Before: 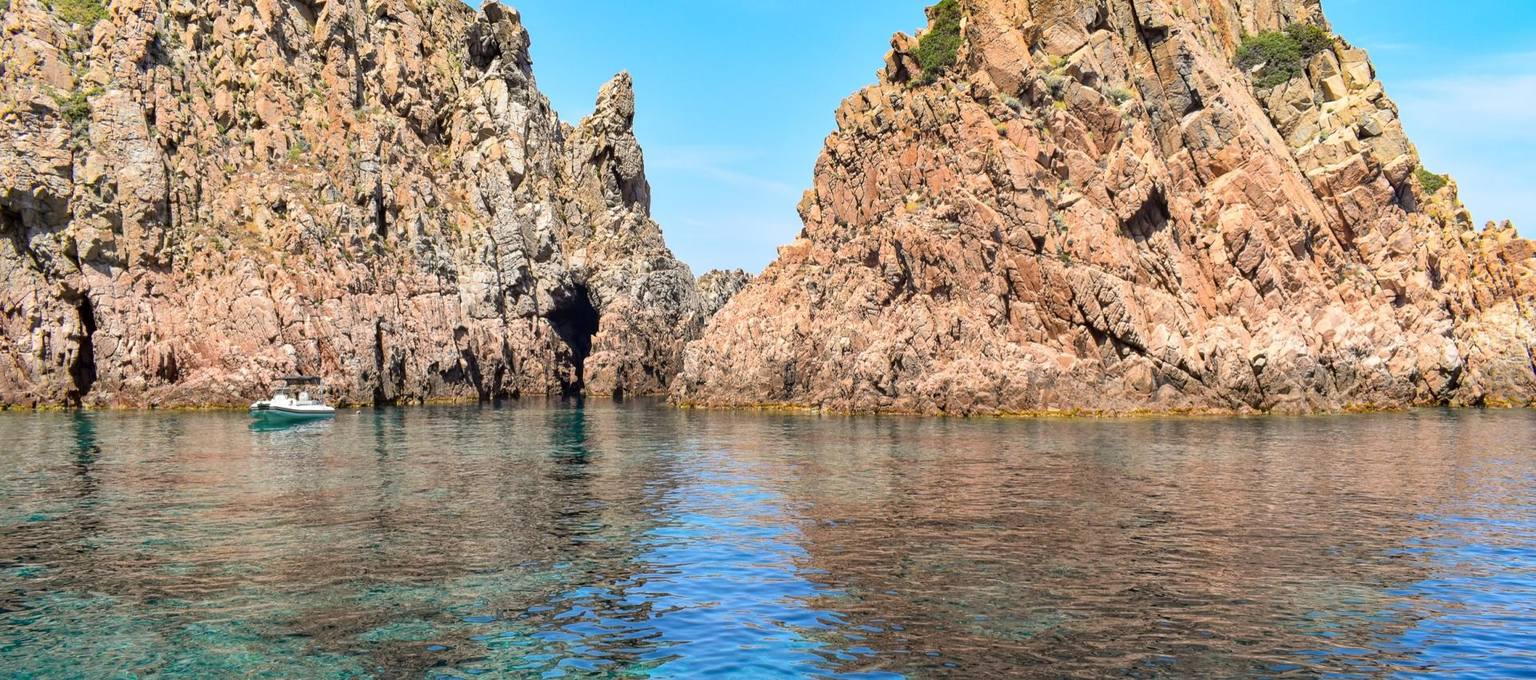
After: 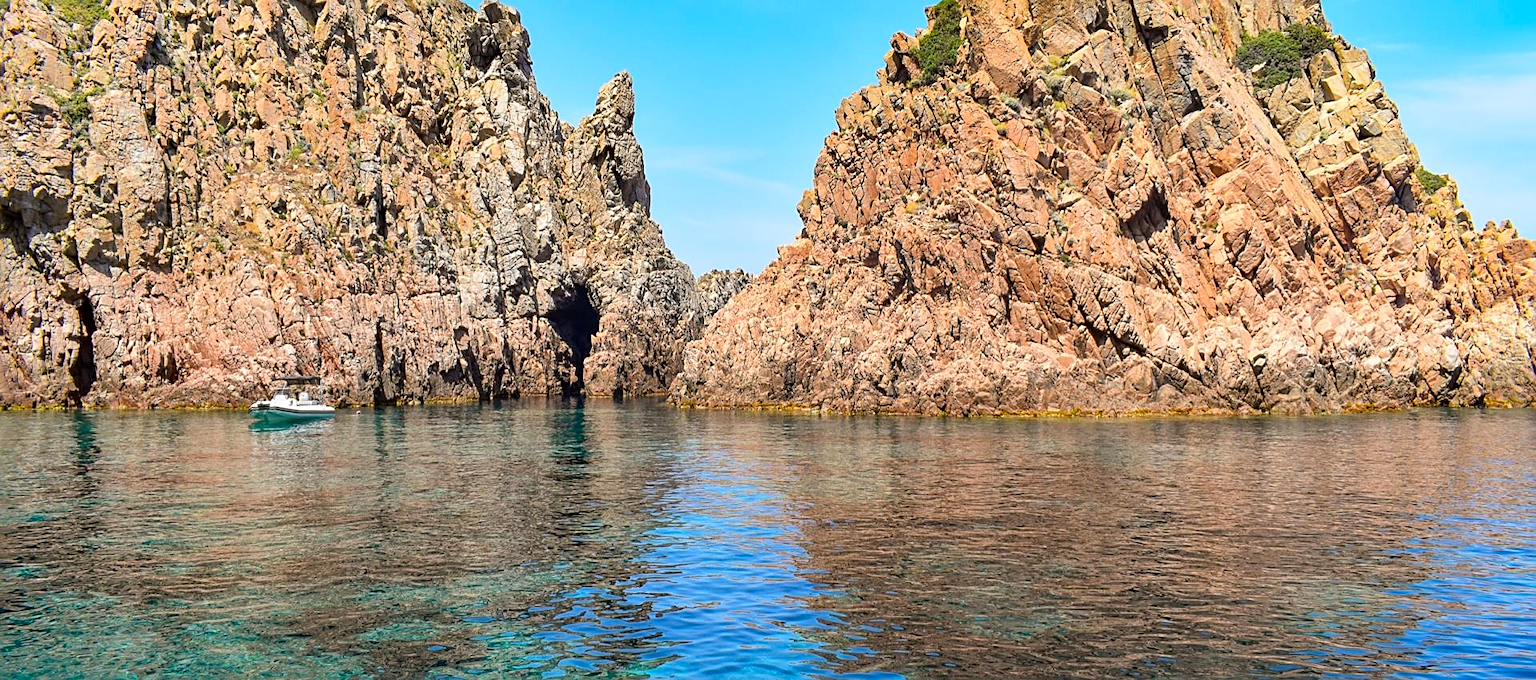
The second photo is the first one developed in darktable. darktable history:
contrast brightness saturation: contrast 0.045, saturation 0.154
sharpen: on, module defaults
